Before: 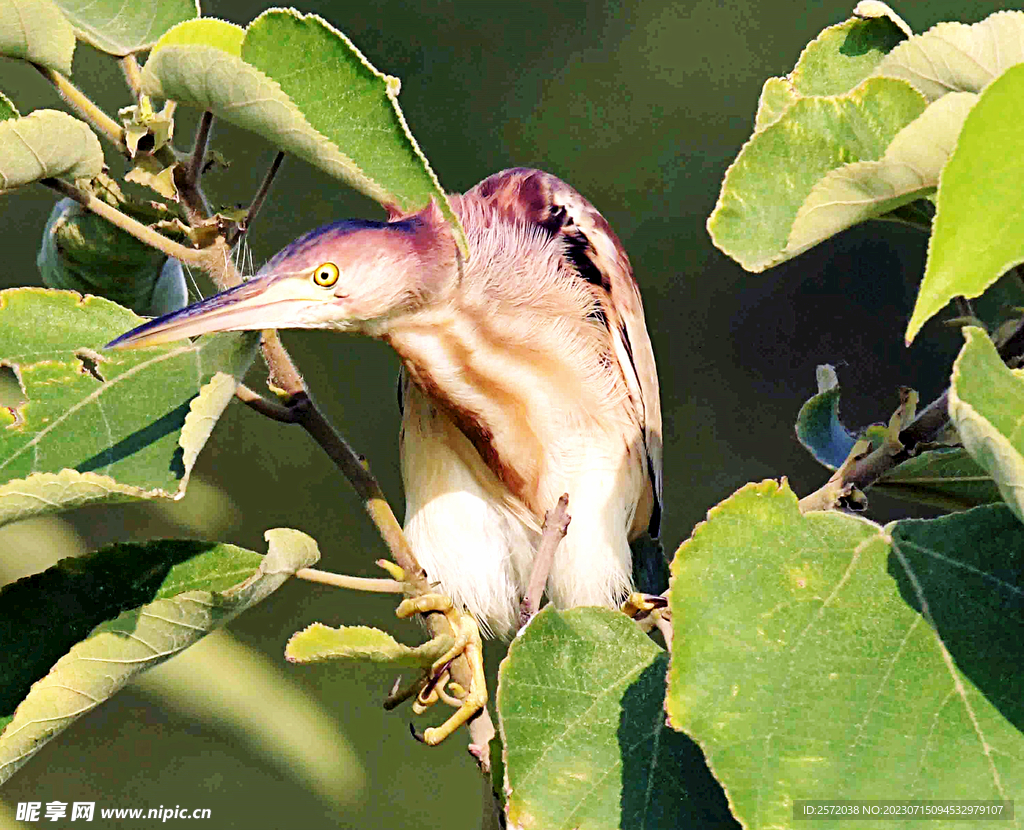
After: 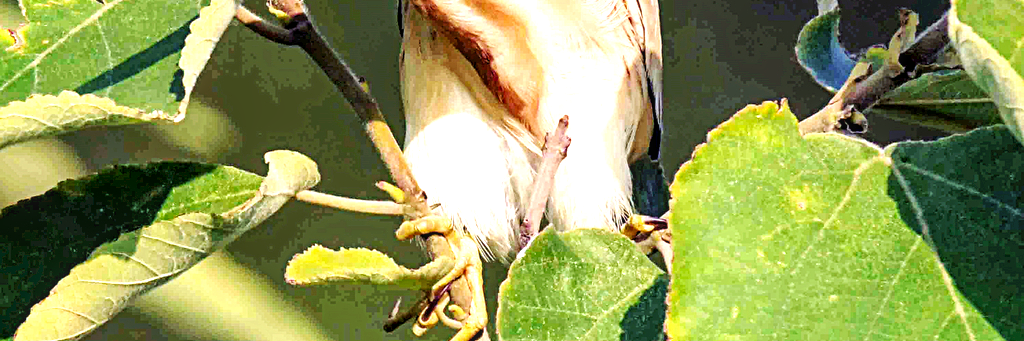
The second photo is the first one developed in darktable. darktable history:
contrast brightness saturation: contrast 0.043, saturation 0.069
crop: top 45.641%, bottom 12.246%
local contrast: detail 130%
exposure: black level correction 0.001, exposure 0.499 EV, compensate highlight preservation false
